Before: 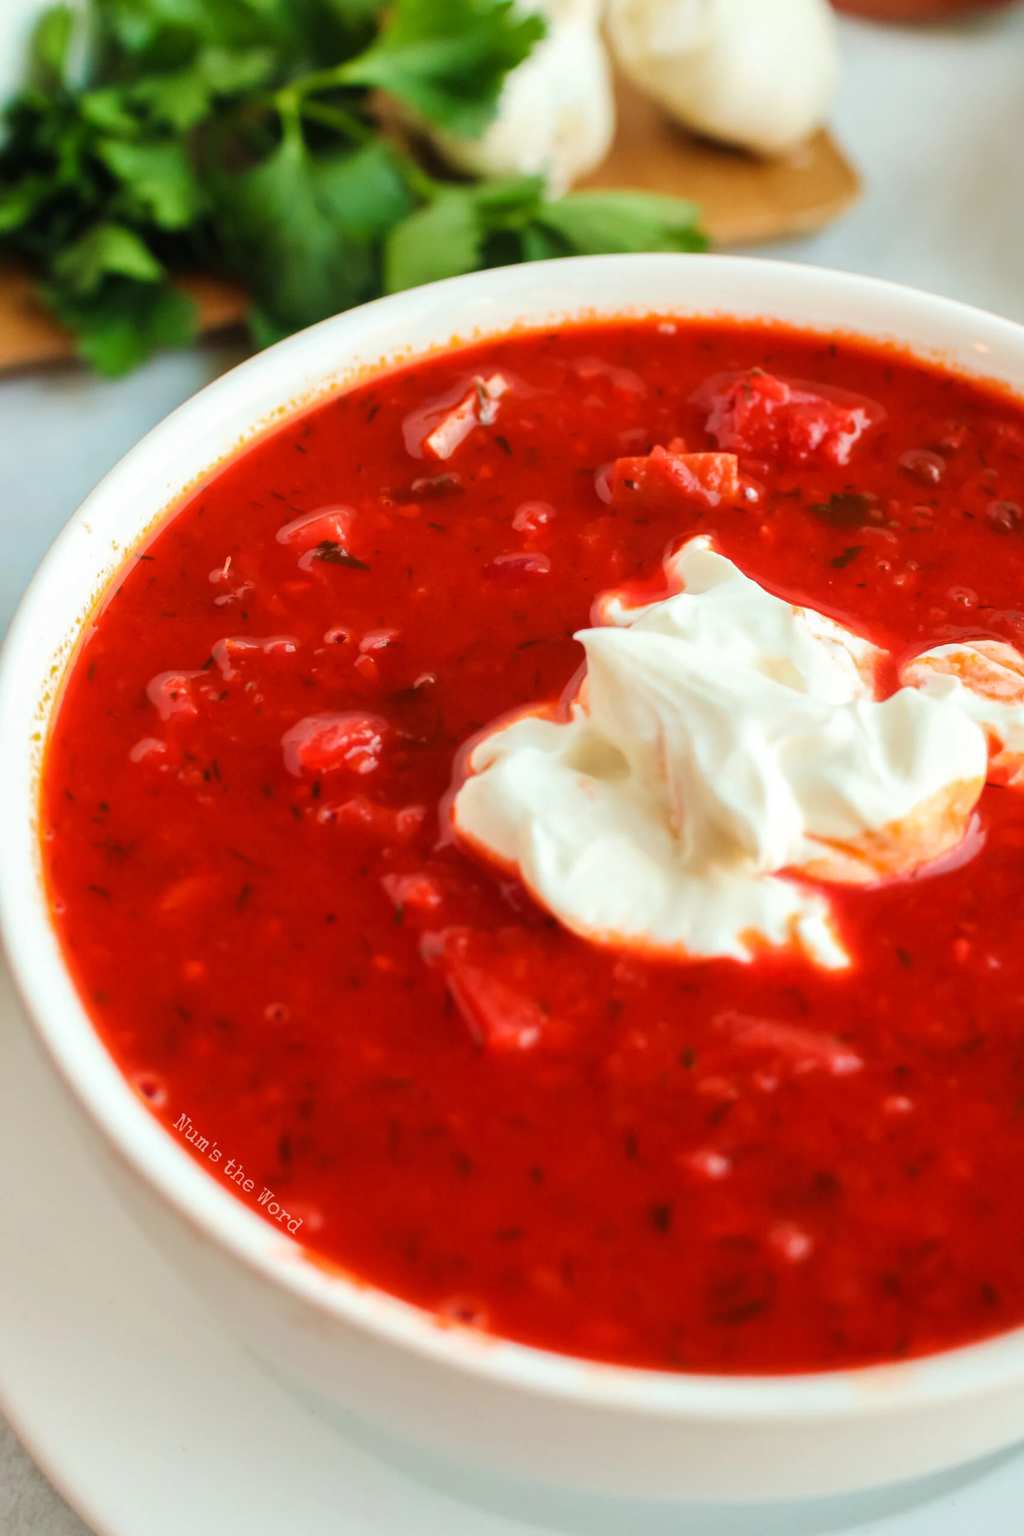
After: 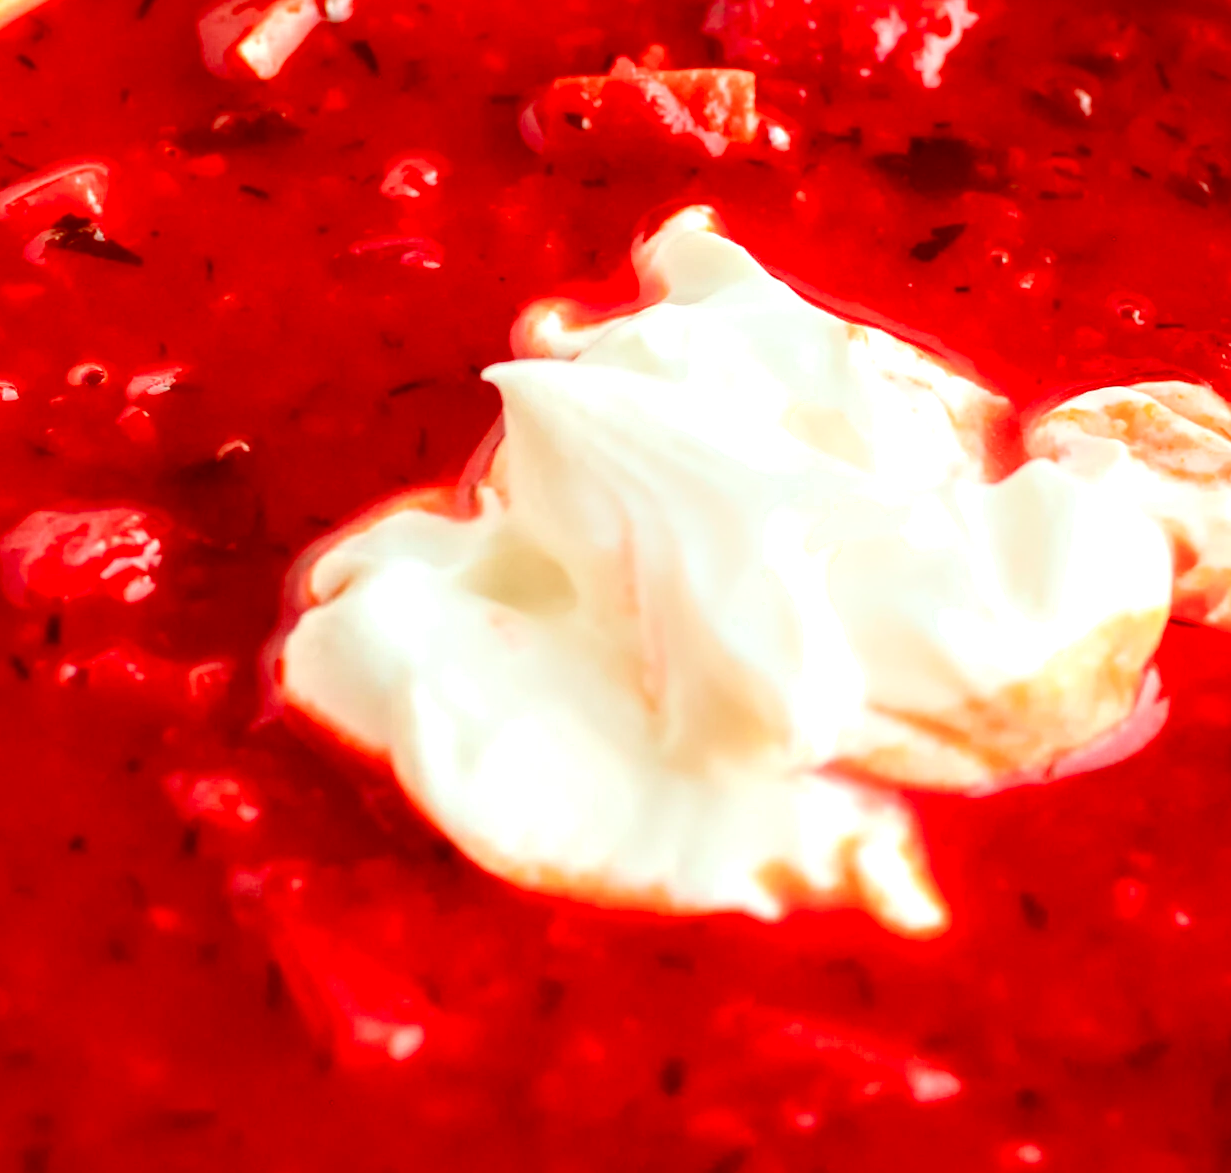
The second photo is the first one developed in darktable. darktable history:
shadows and highlights: shadows -24.11, highlights 51.37, soften with gaussian
local contrast: detail 130%
color balance rgb: linear chroma grading › global chroma 0.983%, perceptual saturation grading › global saturation 0.805%, perceptual saturation grading › highlights -18.465%, perceptual saturation grading › mid-tones 6.744%, perceptual saturation grading › shadows 27.289%, contrast -10.365%
crop and rotate: left 27.885%, top 26.823%, bottom 27.33%
exposure: black level correction 0, exposure 0.499 EV, compensate highlight preservation false
contrast brightness saturation: contrast 0.12, brightness -0.123, saturation 0.203
